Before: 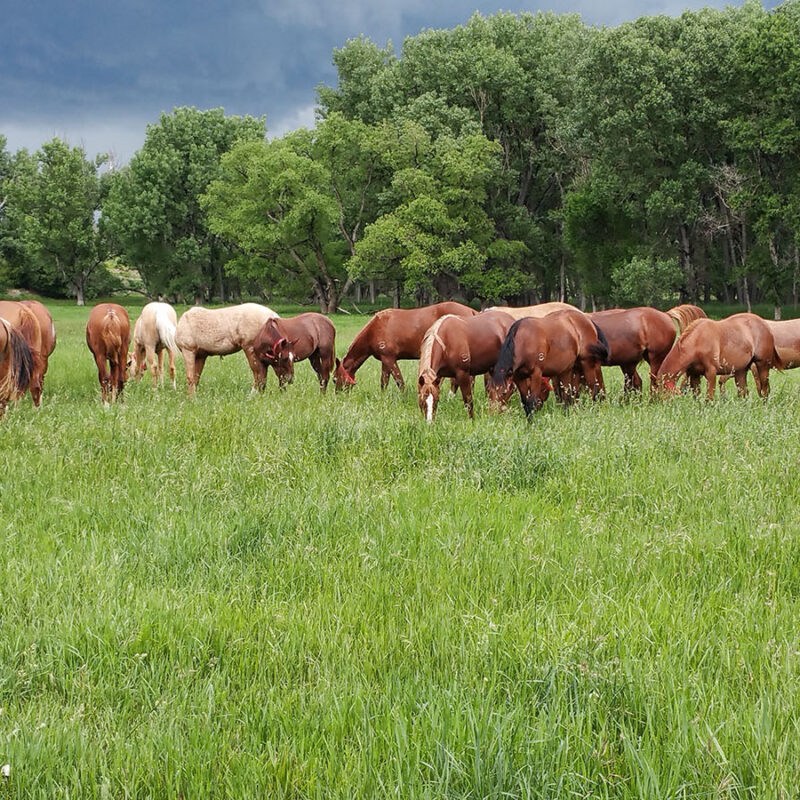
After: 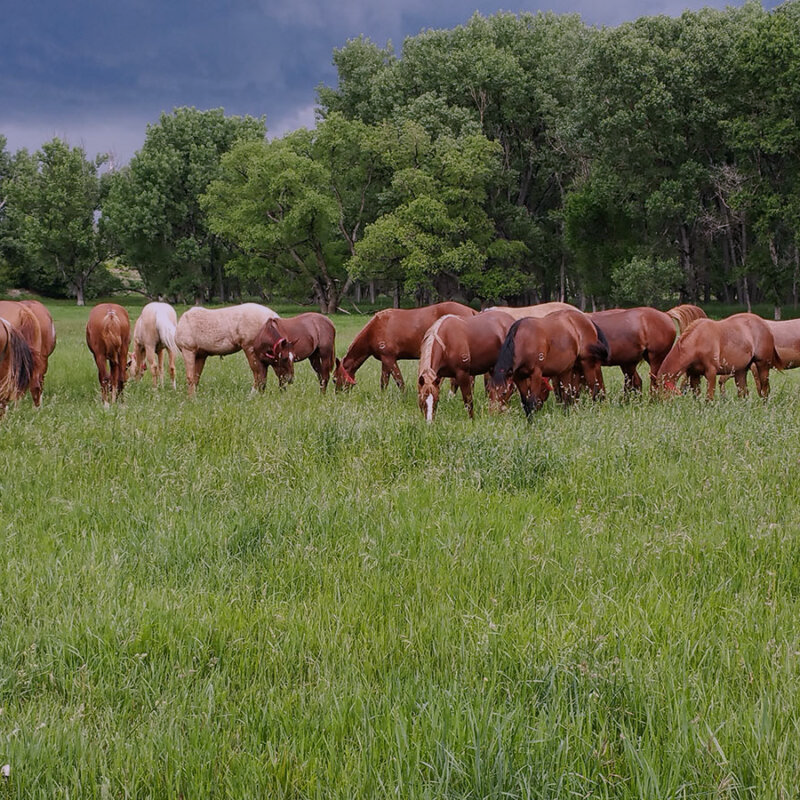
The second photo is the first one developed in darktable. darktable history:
exposure: black level correction 0, exposure -0.766 EV, compensate highlight preservation false
white balance: red 1.066, blue 1.119
